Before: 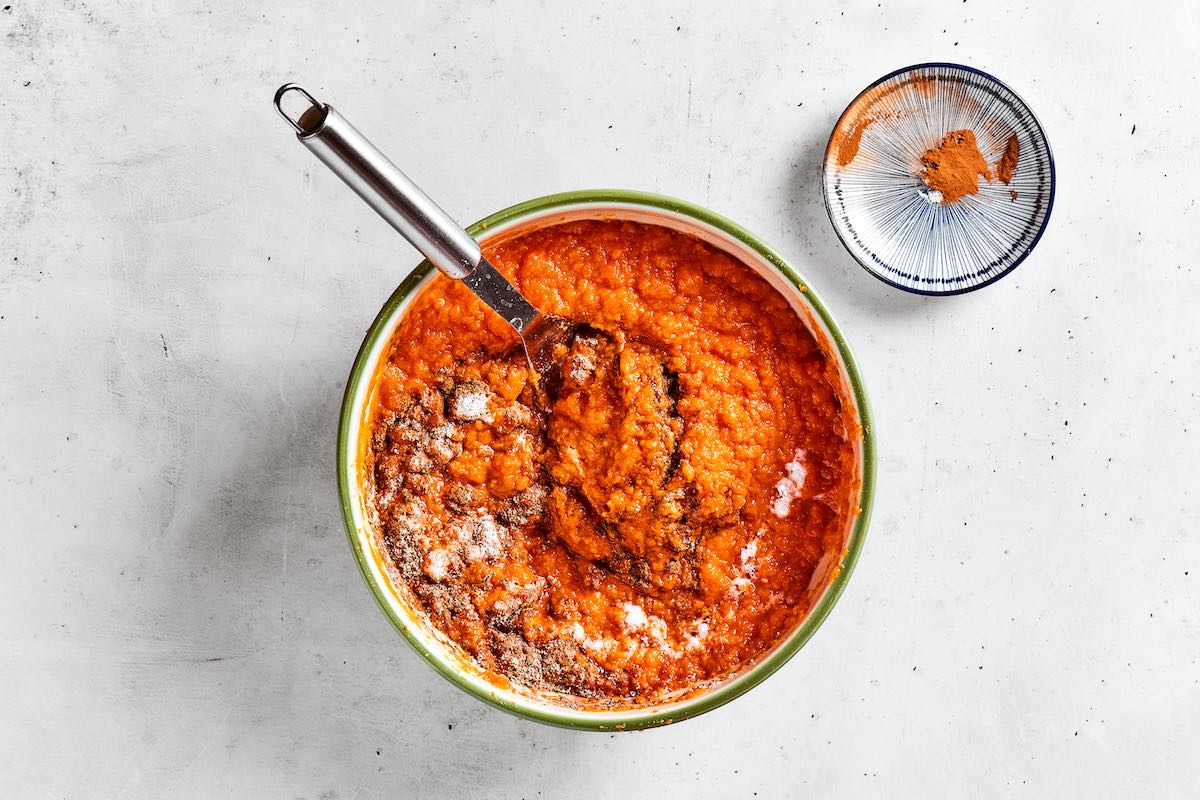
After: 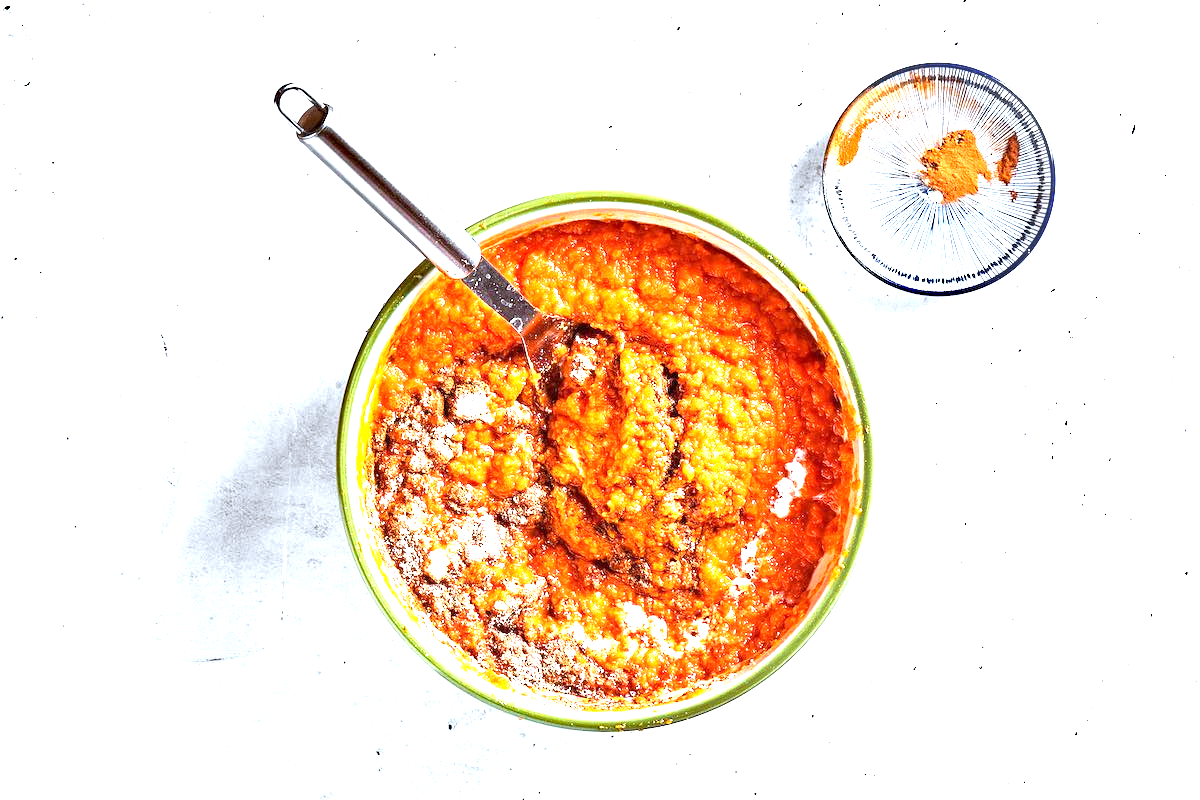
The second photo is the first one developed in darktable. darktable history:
exposure: black level correction 0, exposure 1.675 EV, compensate exposure bias true, compensate highlight preservation false
haze removal: compatibility mode true, adaptive false
white balance: red 0.924, blue 1.095
color correction: saturation 0.99
